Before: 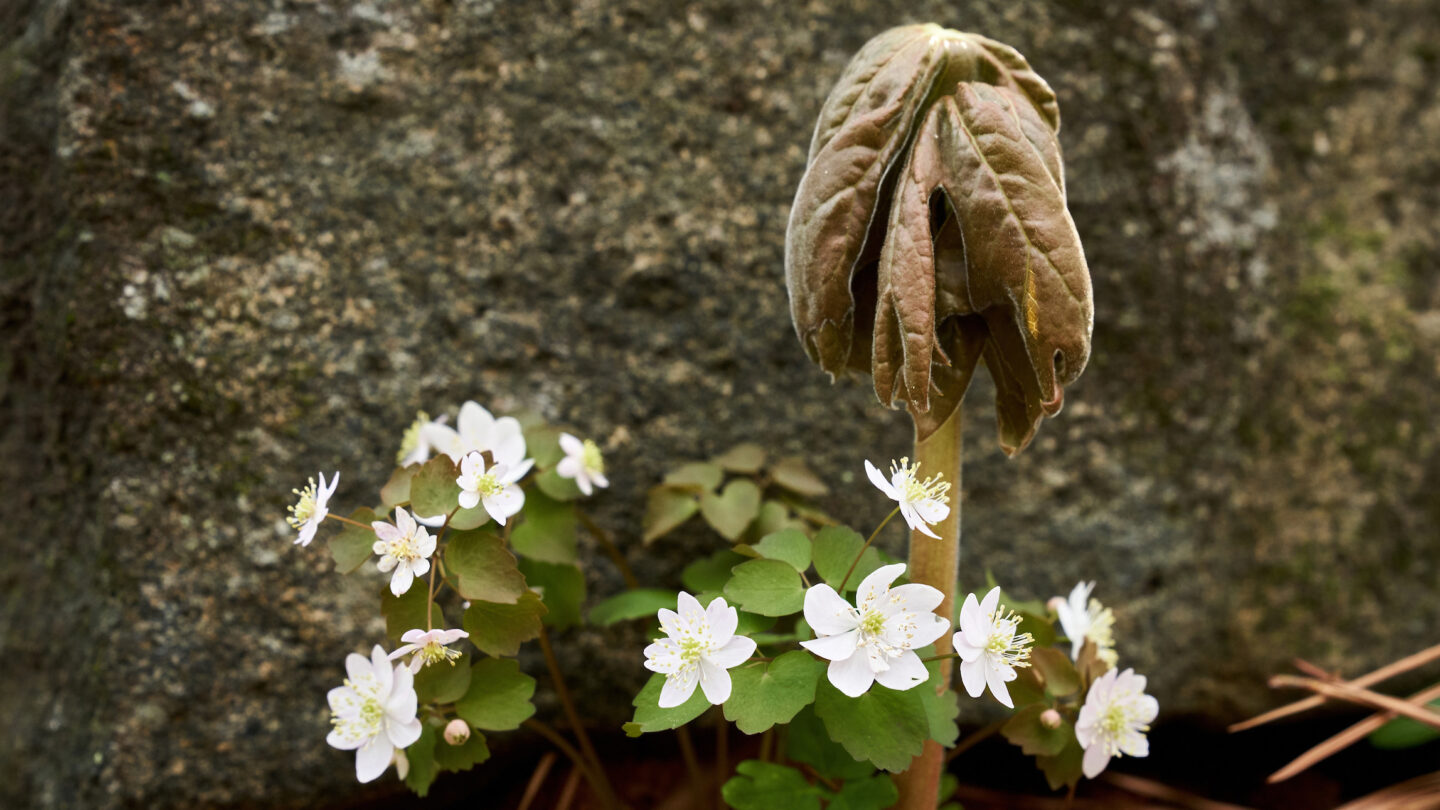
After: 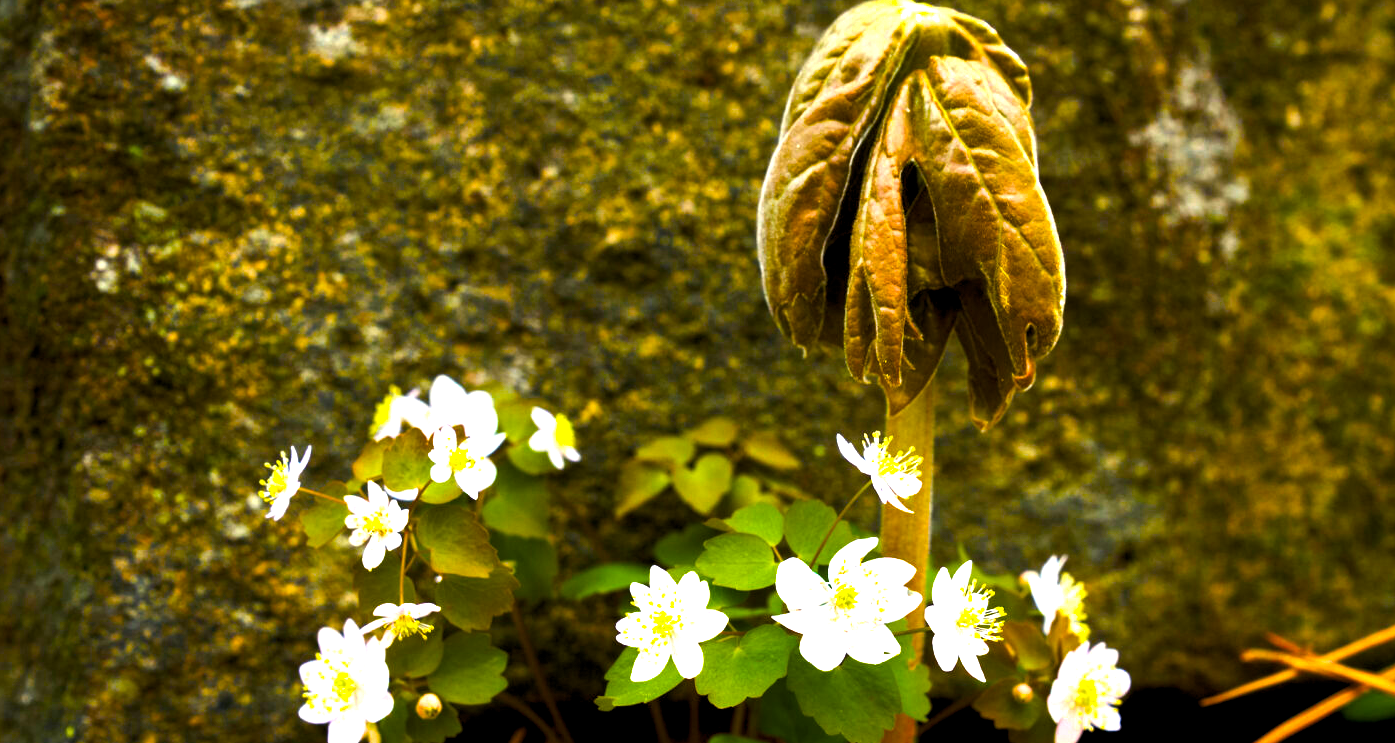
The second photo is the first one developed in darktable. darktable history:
levels: levels [0.026, 0.507, 0.987]
color balance rgb: linear chroma grading › global chroma 20%, perceptual saturation grading › global saturation 65%, perceptual saturation grading › highlights 50%, perceptual saturation grading › shadows 30%, perceptual brilliance grading › global brilliance 12%, perceptual brilliance grading › highlights 15%, global vibrance 20%
white balance: emerald 1
crop: left 1.964%, top 3.251%, right 1.122%, bottom 4.933%
